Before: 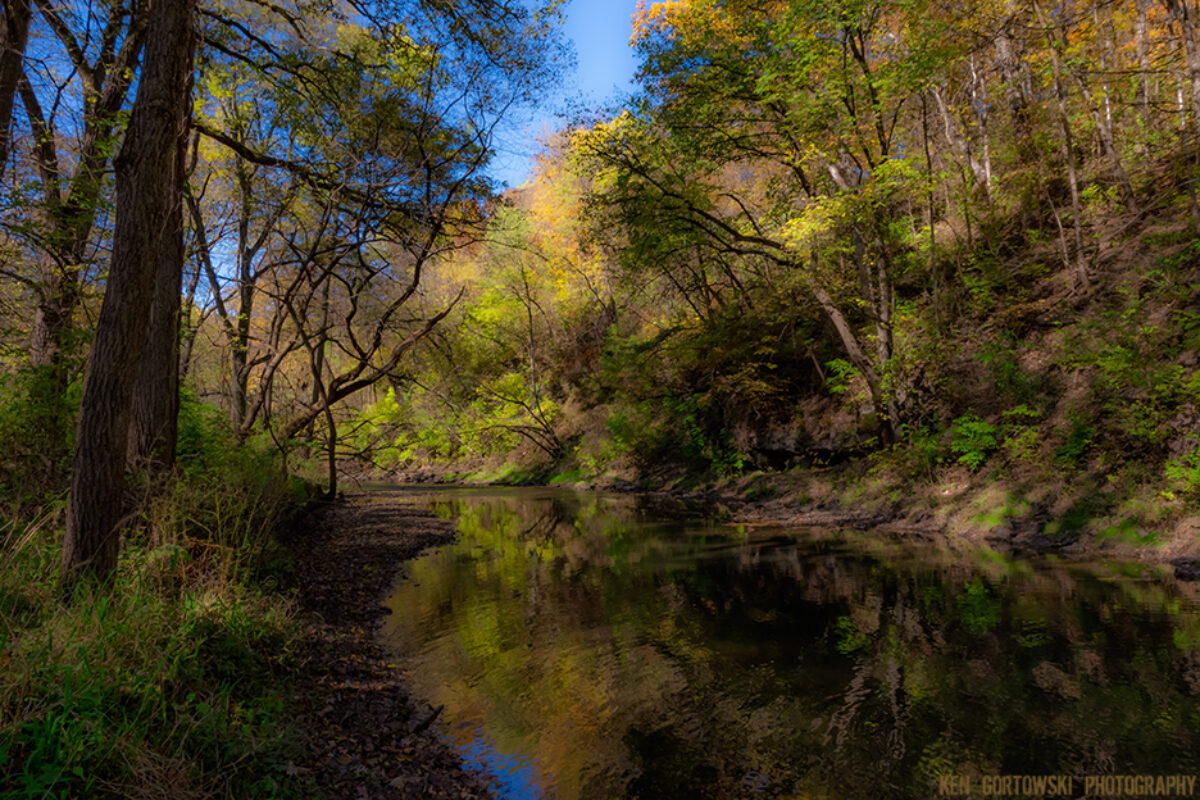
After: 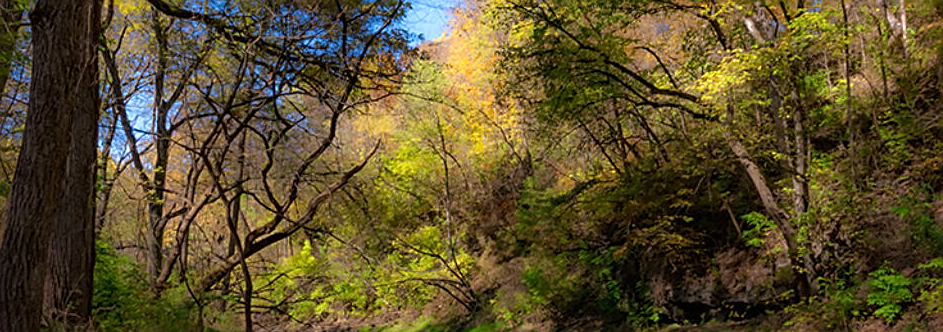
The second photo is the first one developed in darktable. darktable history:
sharpen: on, module defaults
crop: left 7.036%, top 18.398%, right 14.379%, bottom 40.043%
exposure: exposure 0.3 EV, compensate highlight preservation false
